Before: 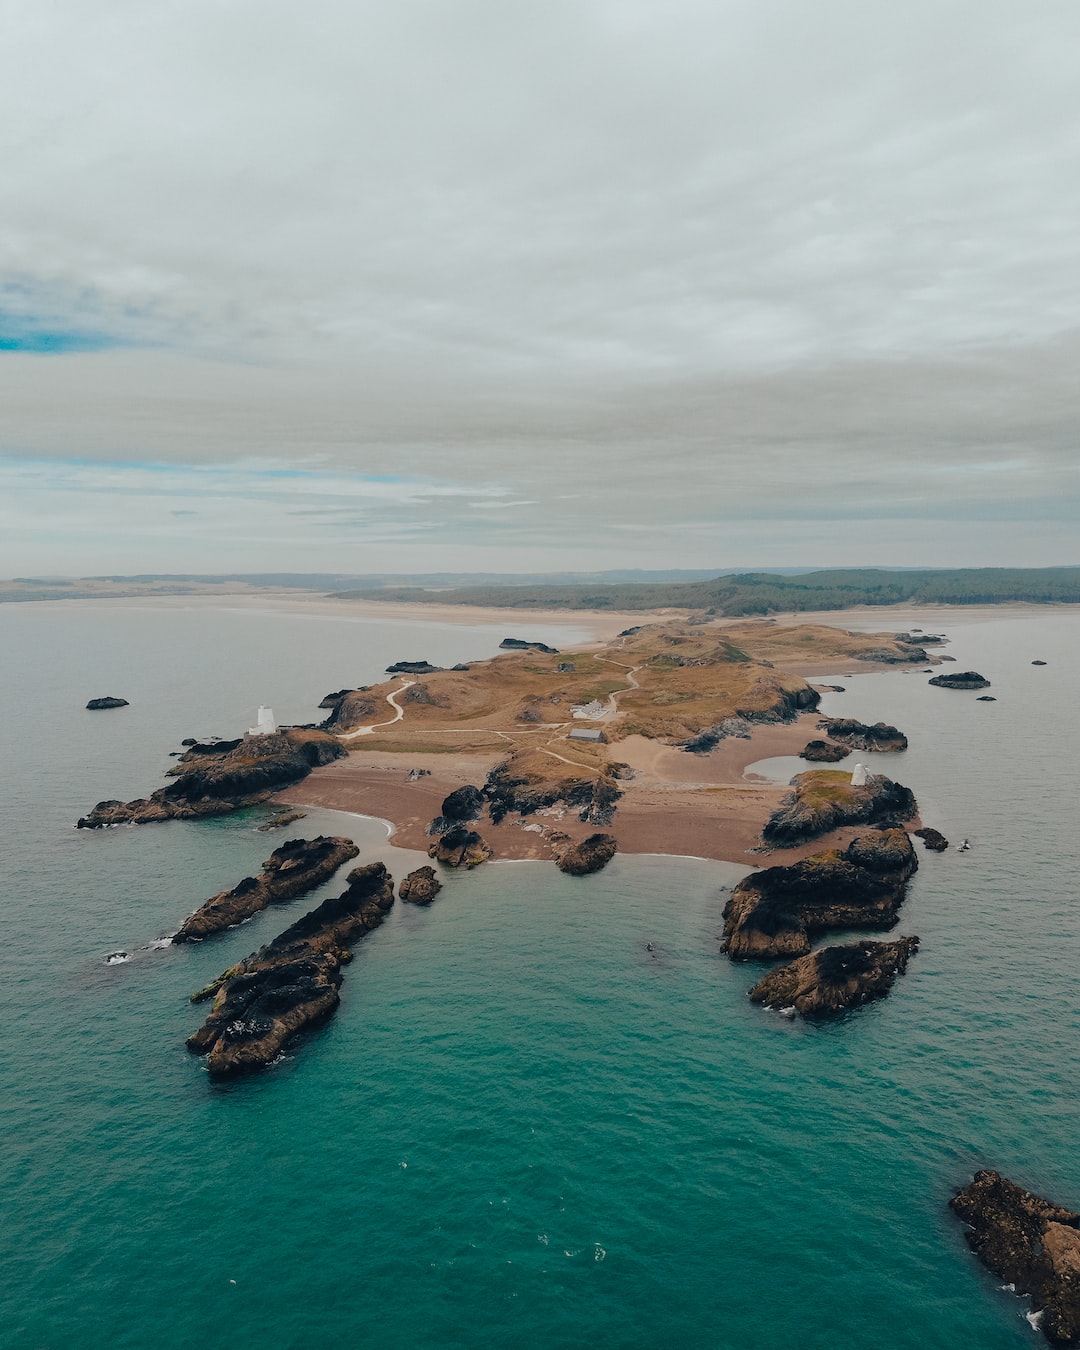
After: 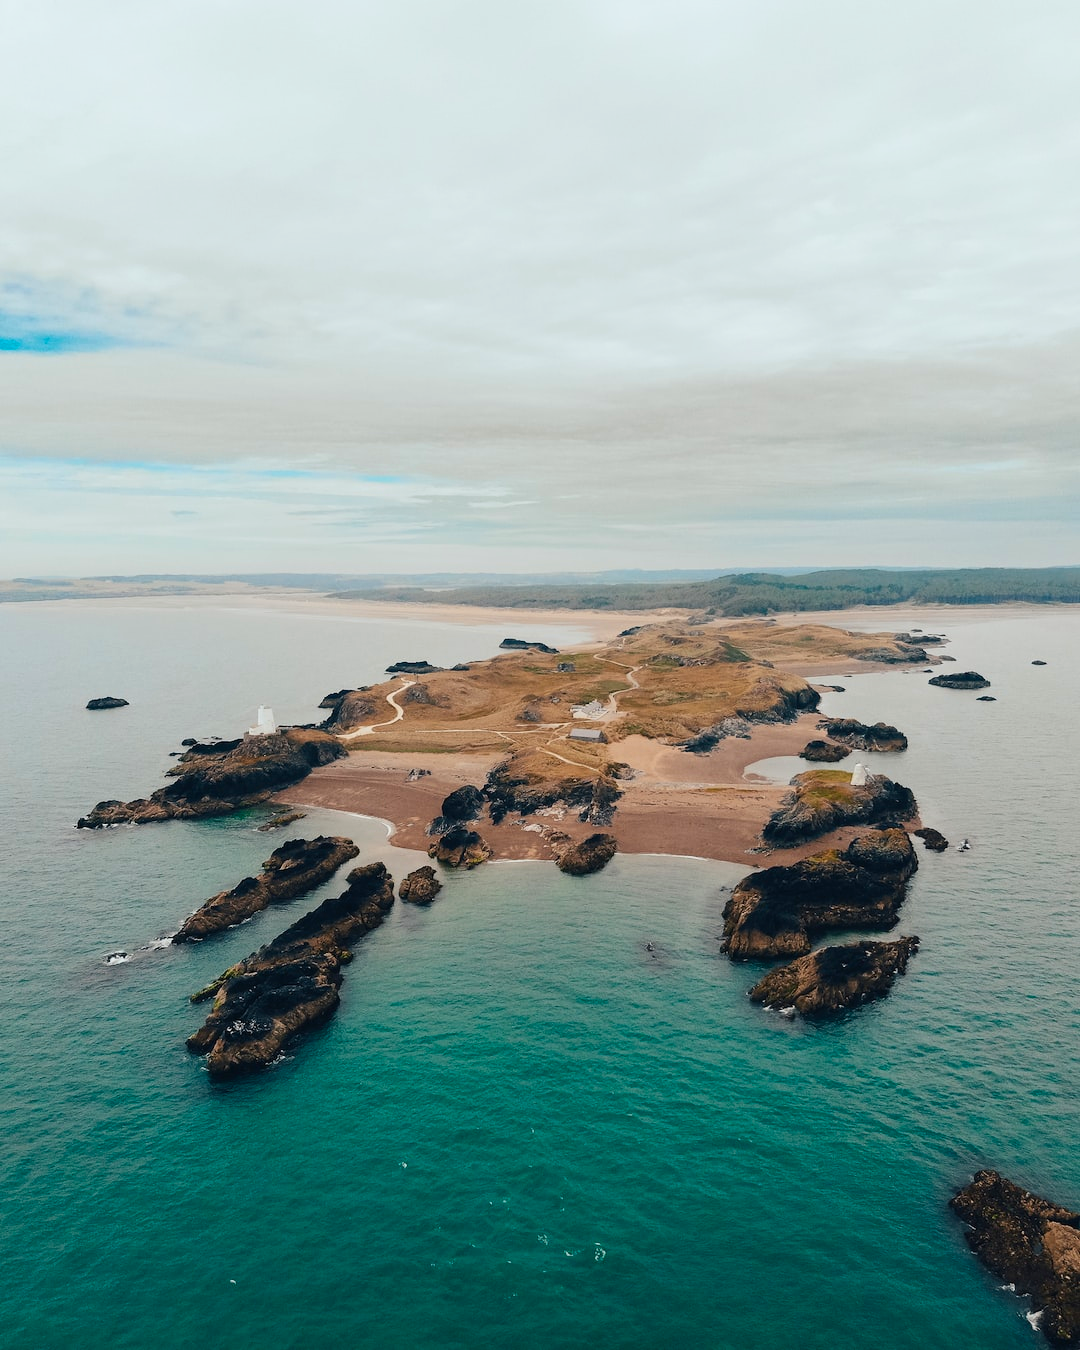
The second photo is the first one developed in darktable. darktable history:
contrast brightness saturation: contrast 0.23, brightness 0.109, saturation 0.294
